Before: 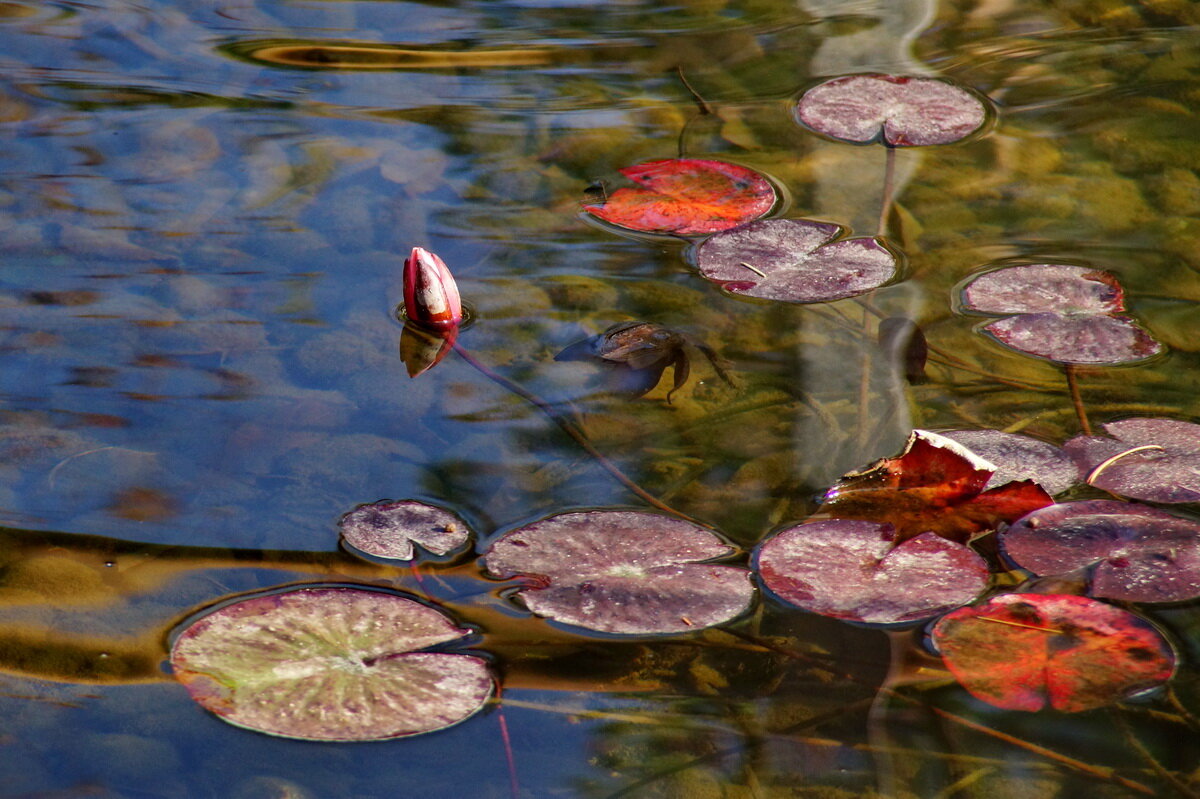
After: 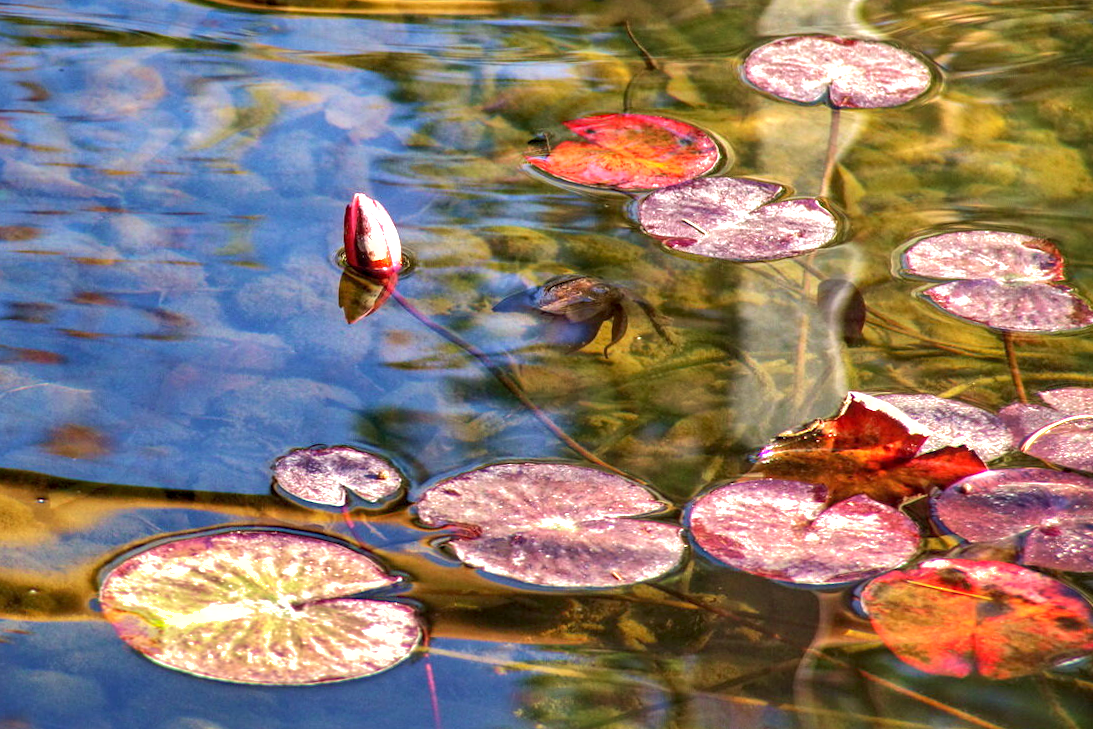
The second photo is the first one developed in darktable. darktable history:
exposure: black level correction 0, exposure 1.199 EV, compensate highlight preservation false
velvia: on, module defaults
local contrast: detail 130%
crop and rotate: angle -1.85°, left 3.137%, top 3.952%, right 1.412%, bottom 0.439%
shadows and highlights: on, module defaults
